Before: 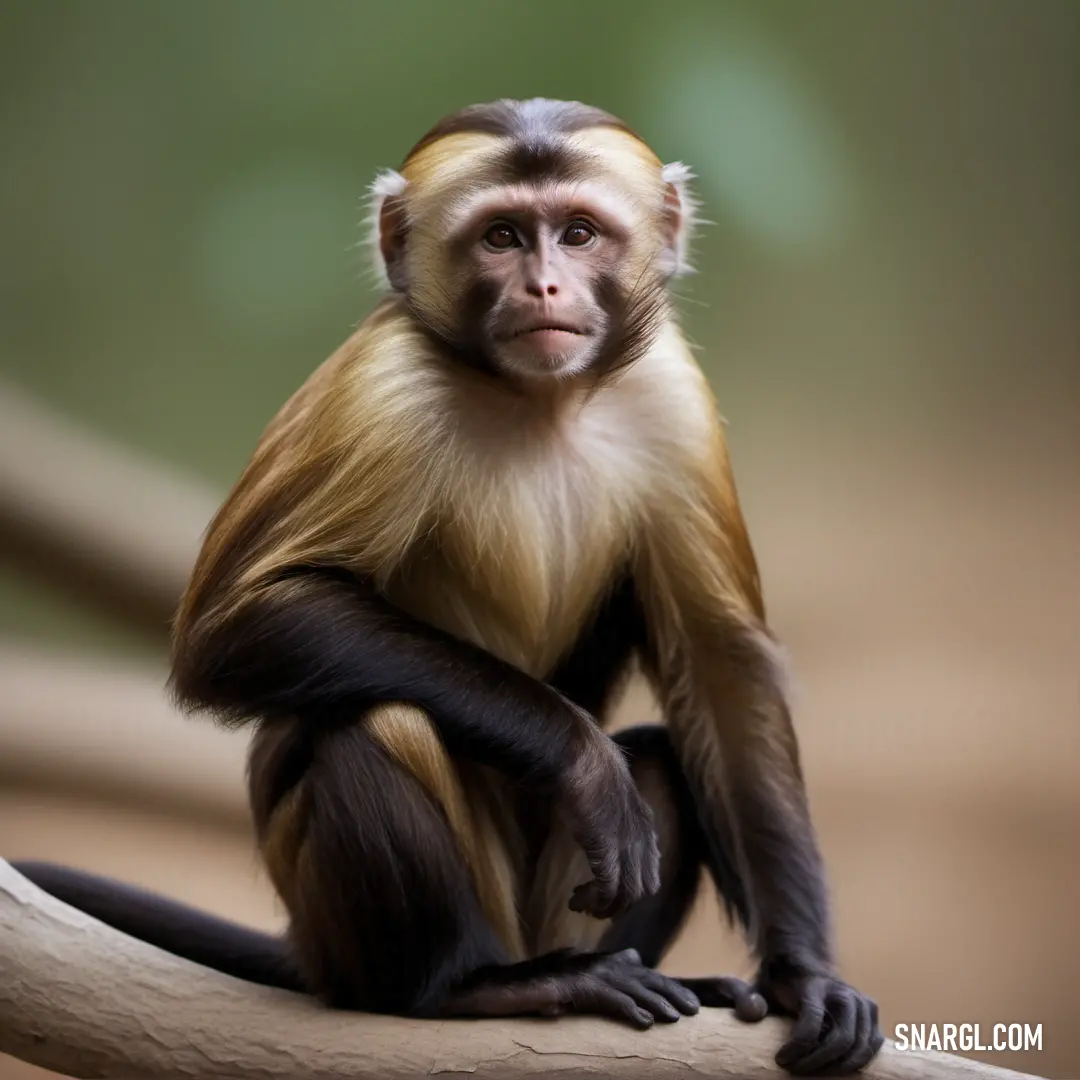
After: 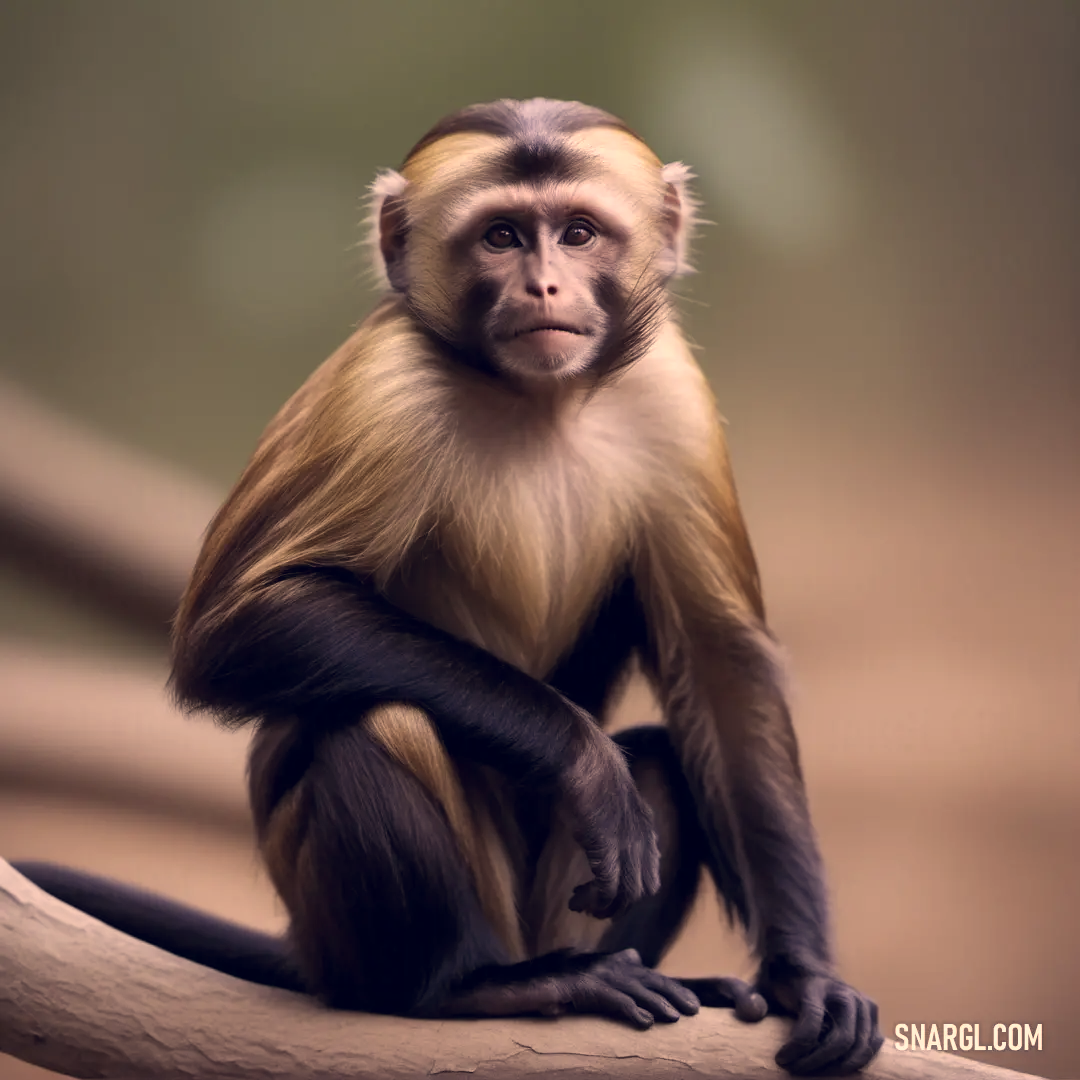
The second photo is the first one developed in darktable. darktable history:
color correction: highlights a* 20.34, highlights b* 27.5, shadows a* 3.46, shadows b* -16.89, saturation 0.74
